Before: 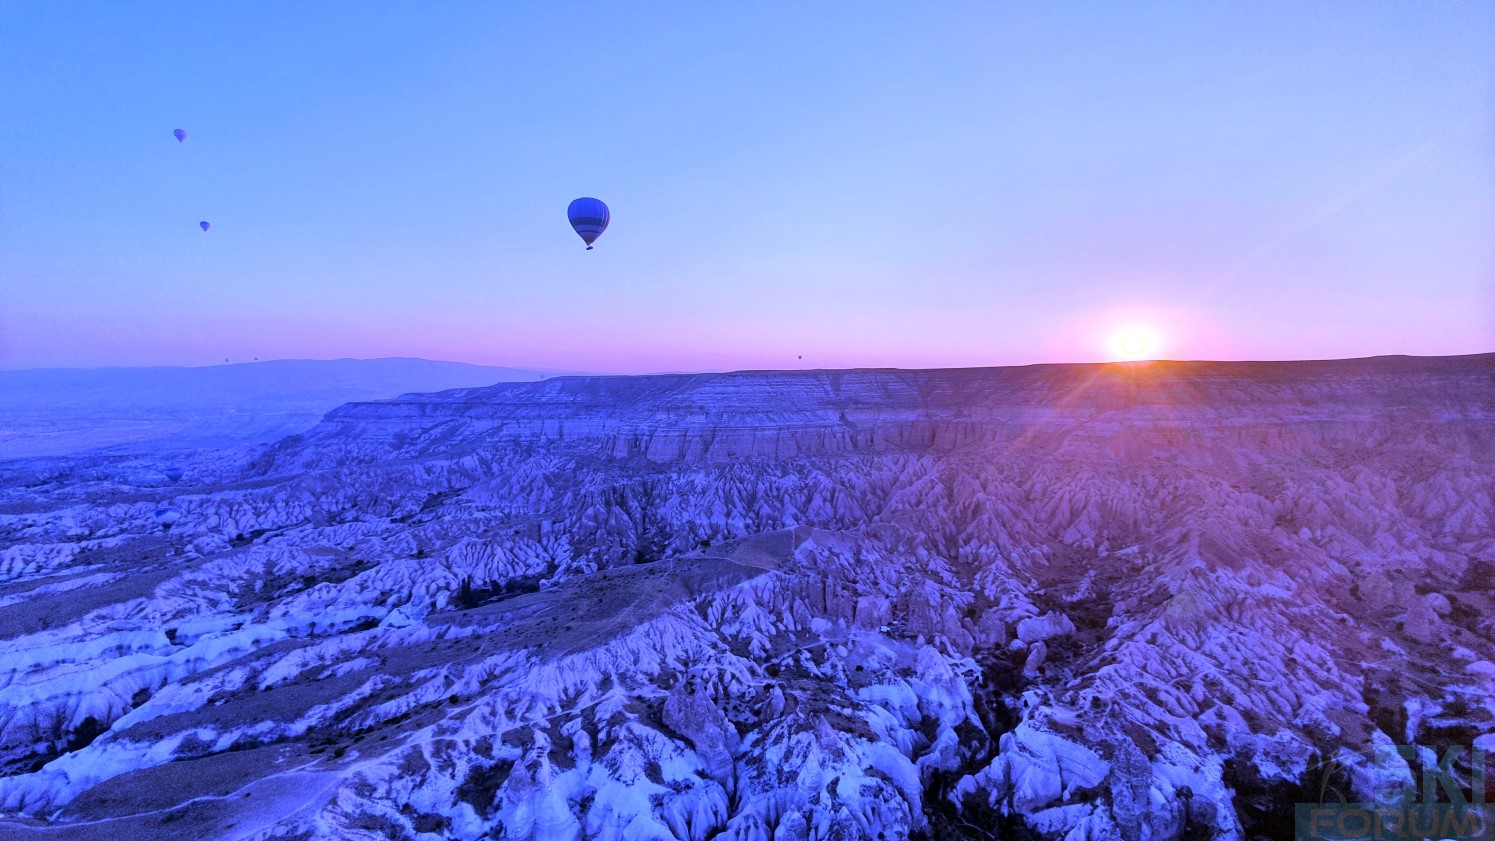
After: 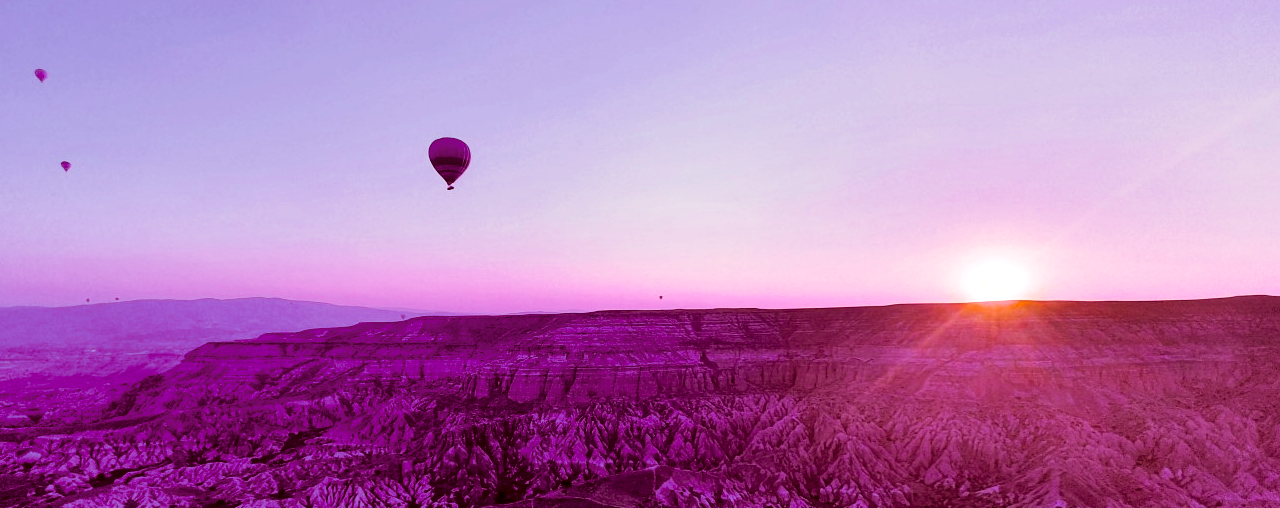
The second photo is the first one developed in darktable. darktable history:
split-toning: on, module defaults
crop and rotate: left 9.345%, top 7.22%, right 4.982%, bottom 32.331%
color correction: highlights a* 9.03, highlights b* 8.71, shadows a* 40, shadows b* 40, saturation 0.8
color balance rgb: linear chroma grading › shadows -8%, linear chroma grading › global chroma 10%, perceptual saturation grading › global saturation 2%, perceptual saturation grading › highlights -2%, perceptual saturation grading › mid-tones 4%, perceptual saturation grading › shadows 8%, perceptual brilliance grading › global brilliance 2%, perceptual brilliance grading › highlights -4%, global vibrance 16%, saturation formula JzAzBz (2021)
exposure: black level correction 0.025, exposure 0.182 EV, compensate highlight preservation false
